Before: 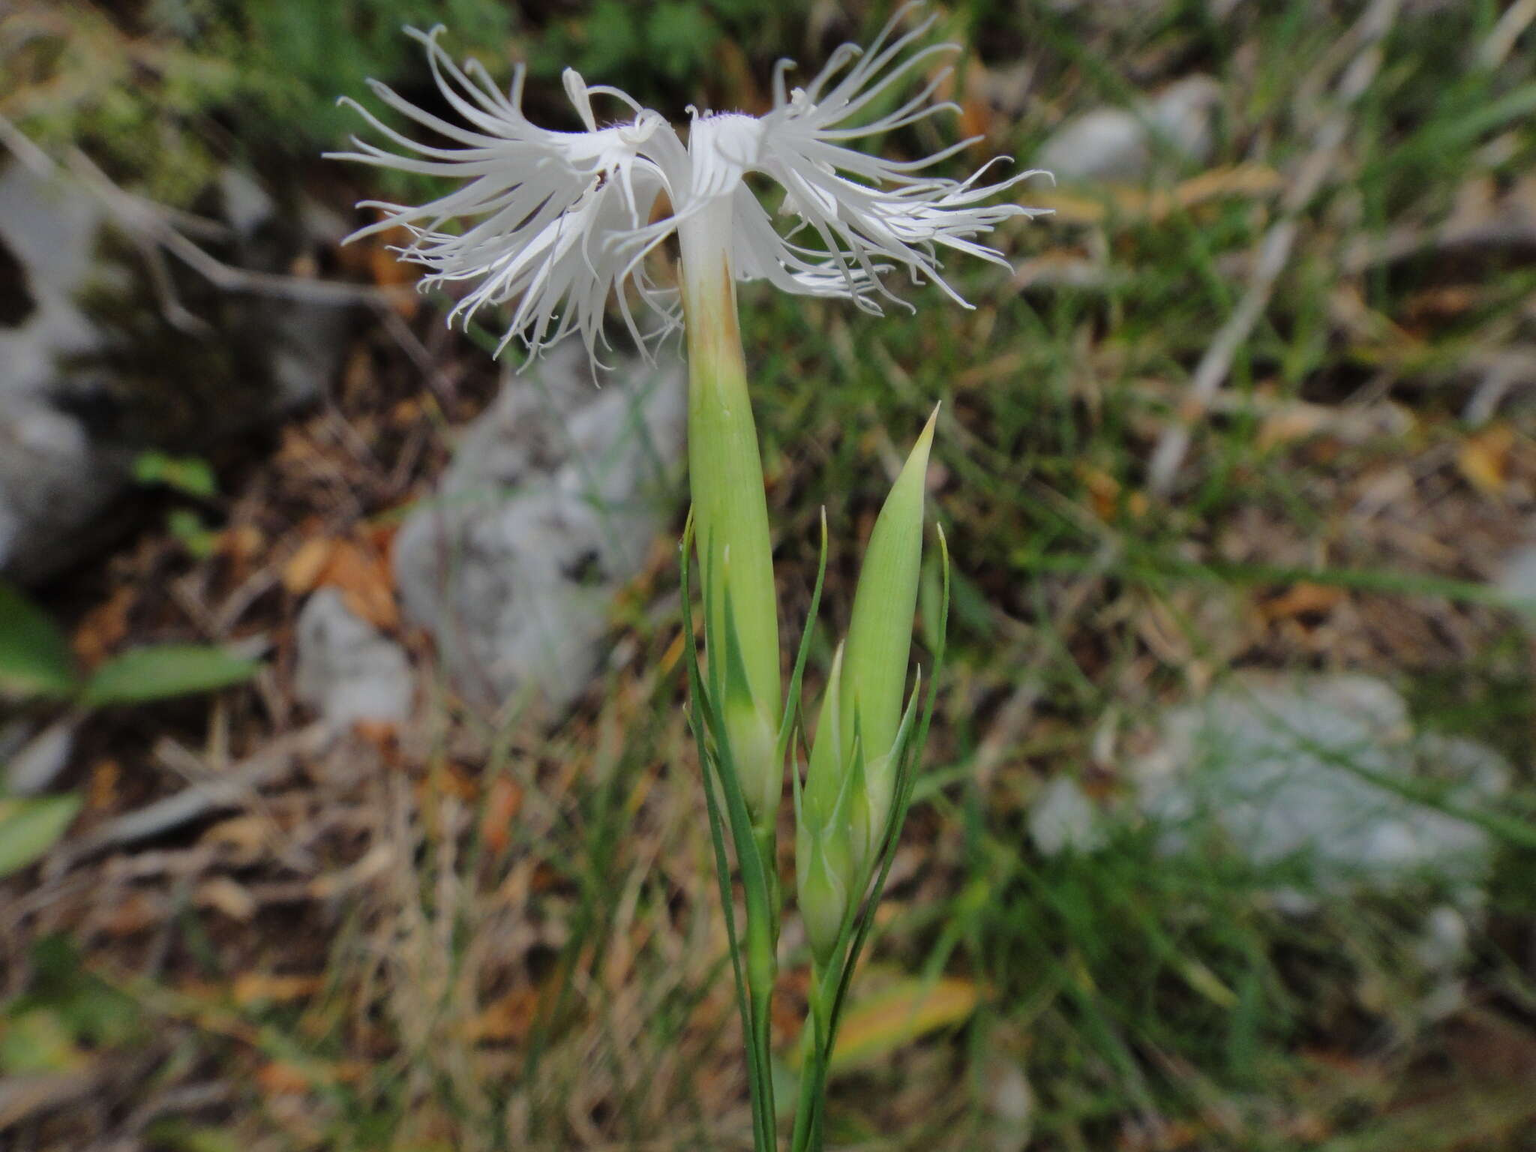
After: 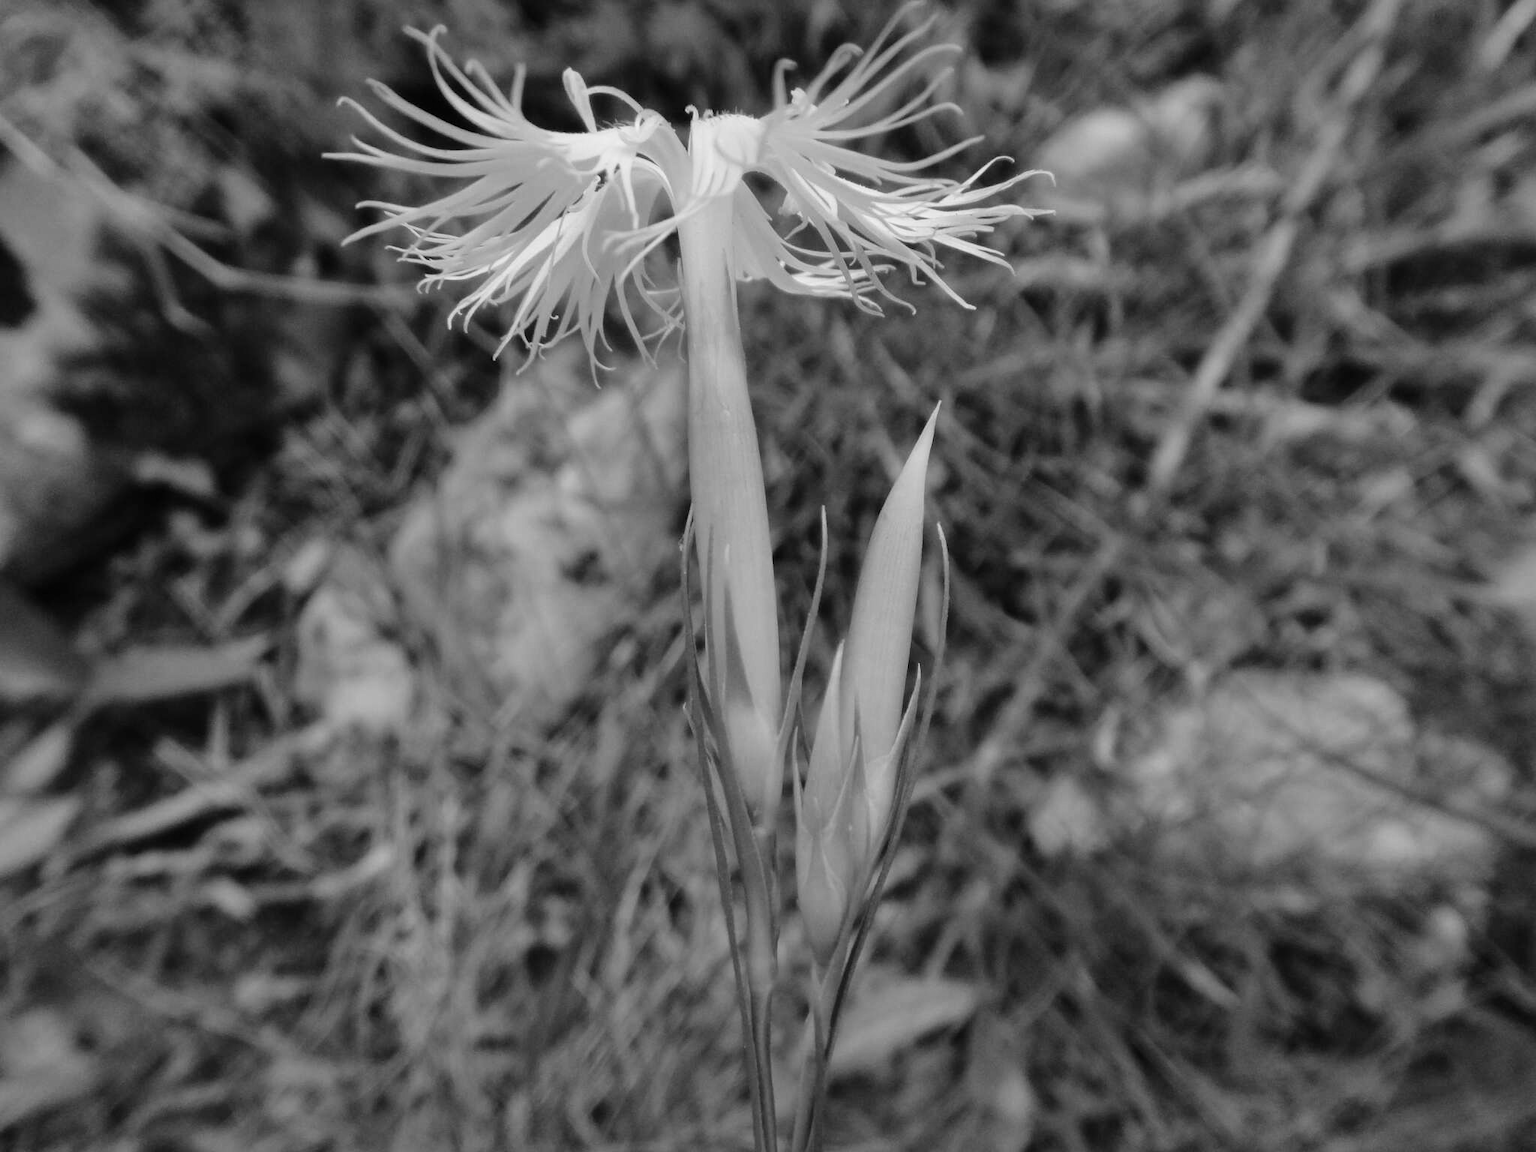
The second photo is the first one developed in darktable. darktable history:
monochrome: on, module defaults
tone curve: curves: ch0 [(0, 0) (0.051, 0.047) (0.102, 0.099) (0.232, 0.249) (0.462, 0.501) (0.698, 0.761) (0.908, 0.946) (1, 1)]; ch1 [(0, 0) (0.339, 0.298) (0.402, 0.363) (0.453, 0.413) (0.485, 0.469) (0.494, 0.493) (0.504, 0.501) (0.525, 0.533) (0.563, 0.591) (0.597, 0.631) (1, 1)]; ch2 [(0, 0) (0.48, 0.48) (0.504, 0.5) (0.539, 0.554) (0.59, 0.628) (0.642, 0.682) (0.824, 0.815) (1, 1)], color space Lab, independent channels, preserve colors none
